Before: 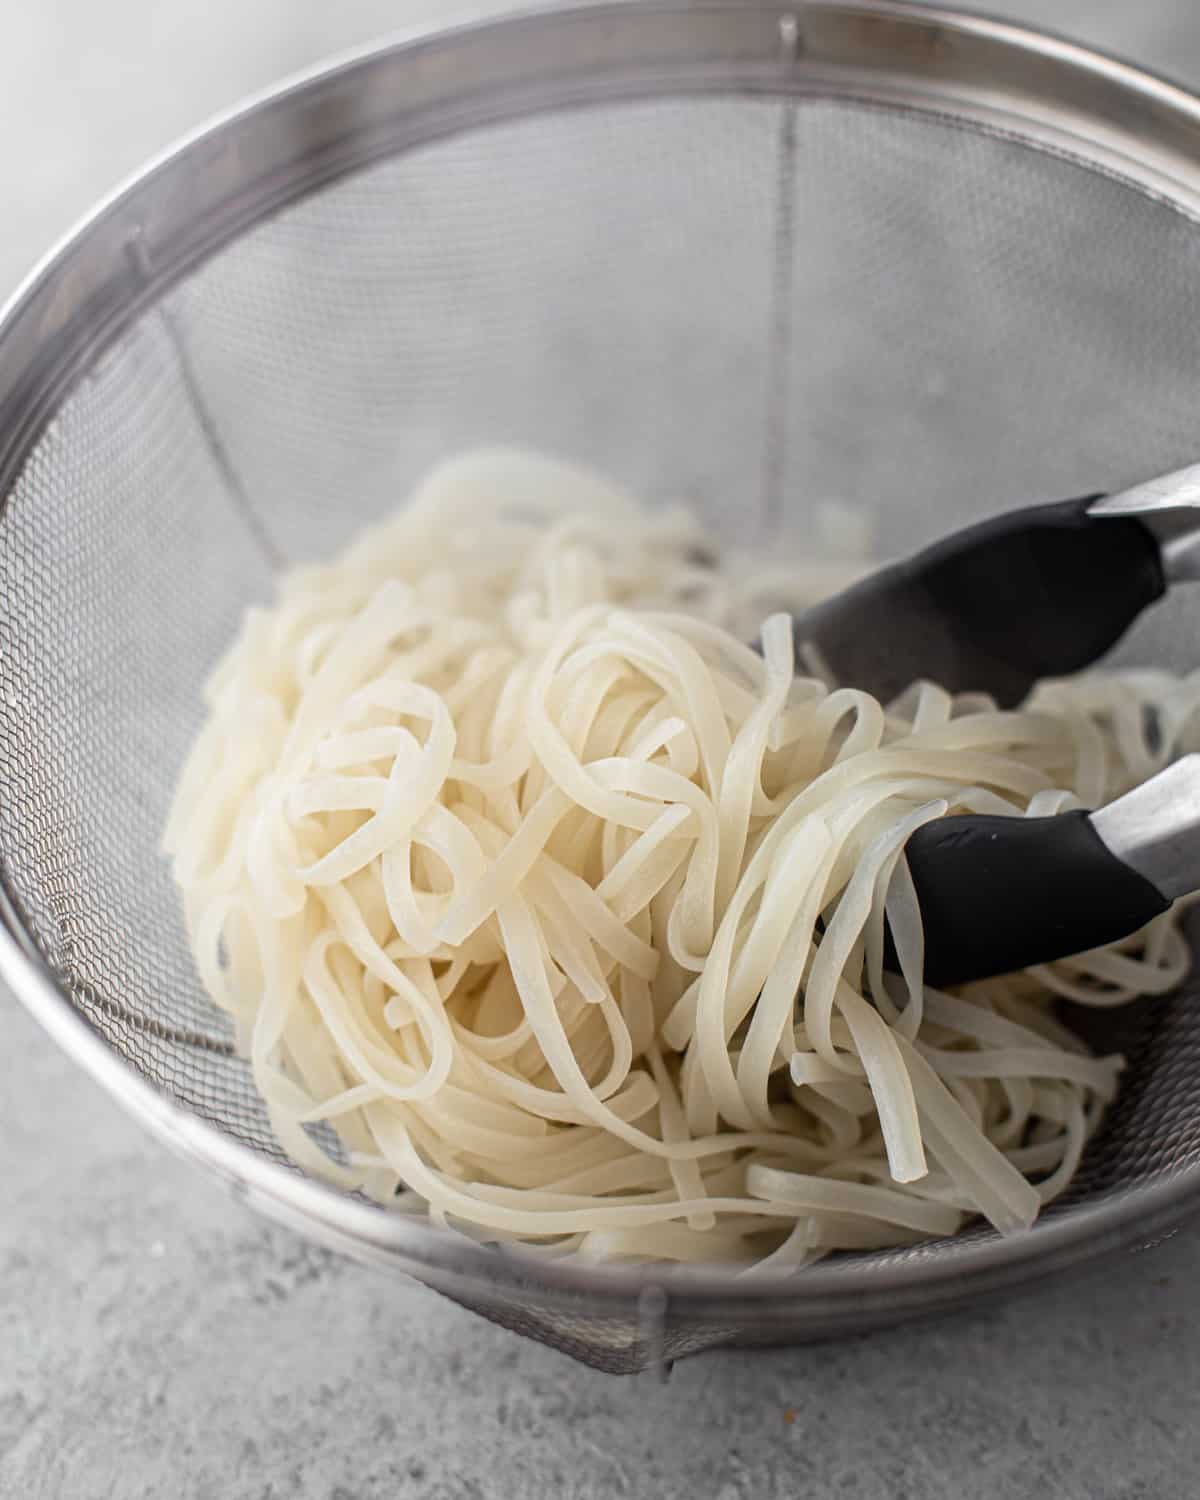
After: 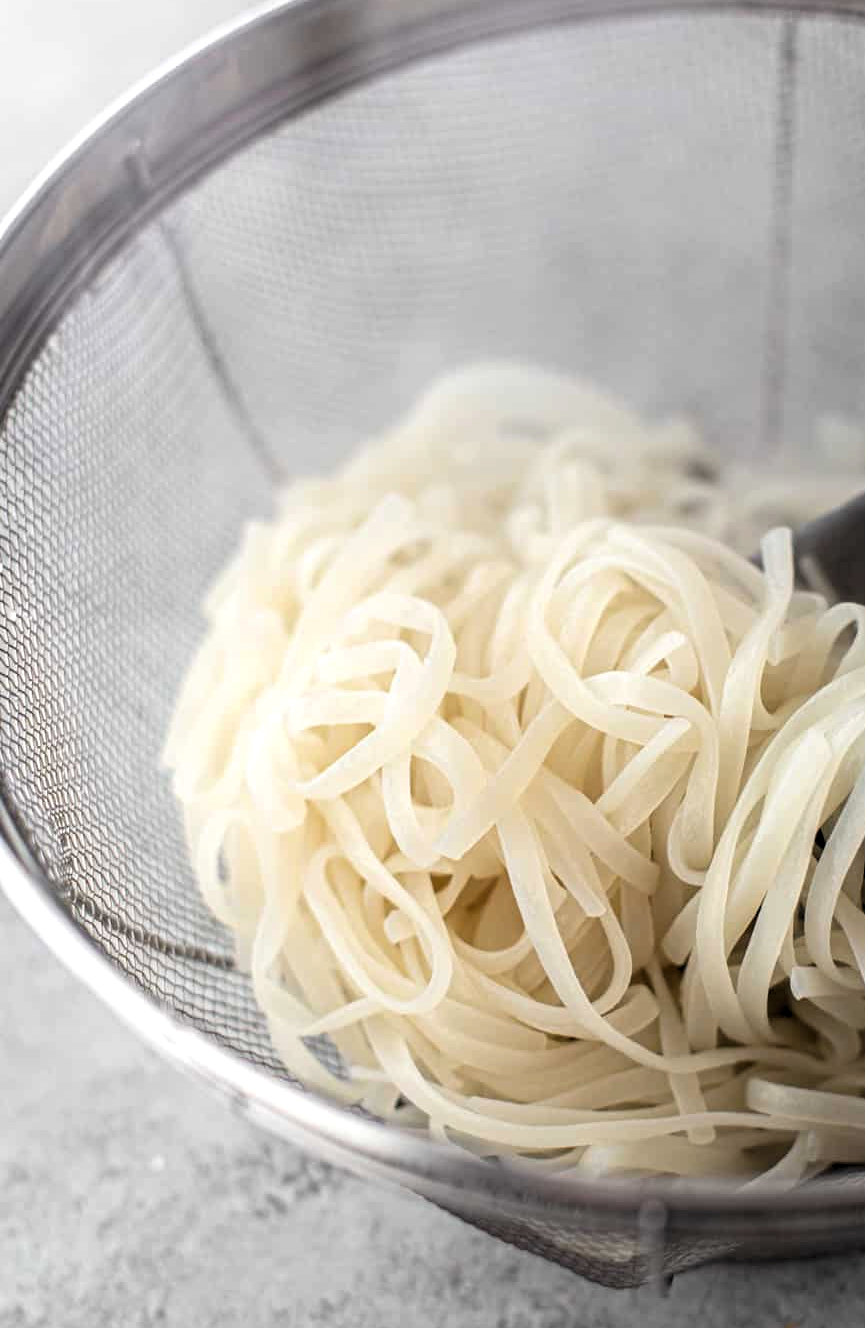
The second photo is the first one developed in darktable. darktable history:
levels: levels [0.062, 0.494, 0.925]
crop: top 5.795%, right 27.862%, bottom 5.671%
